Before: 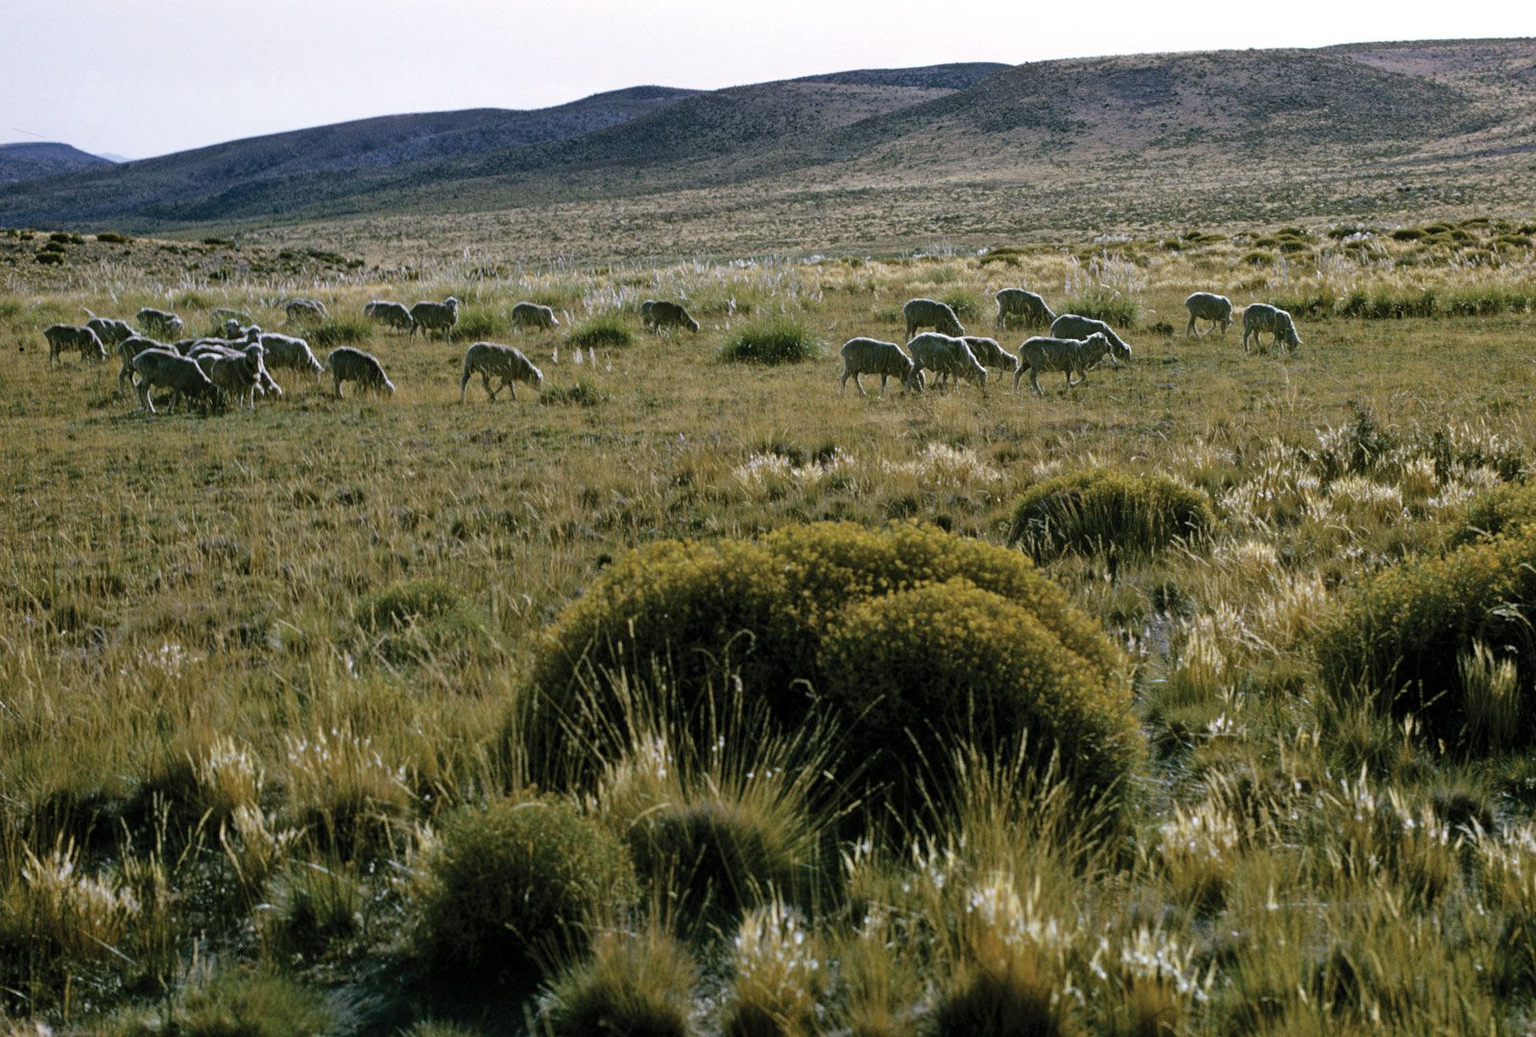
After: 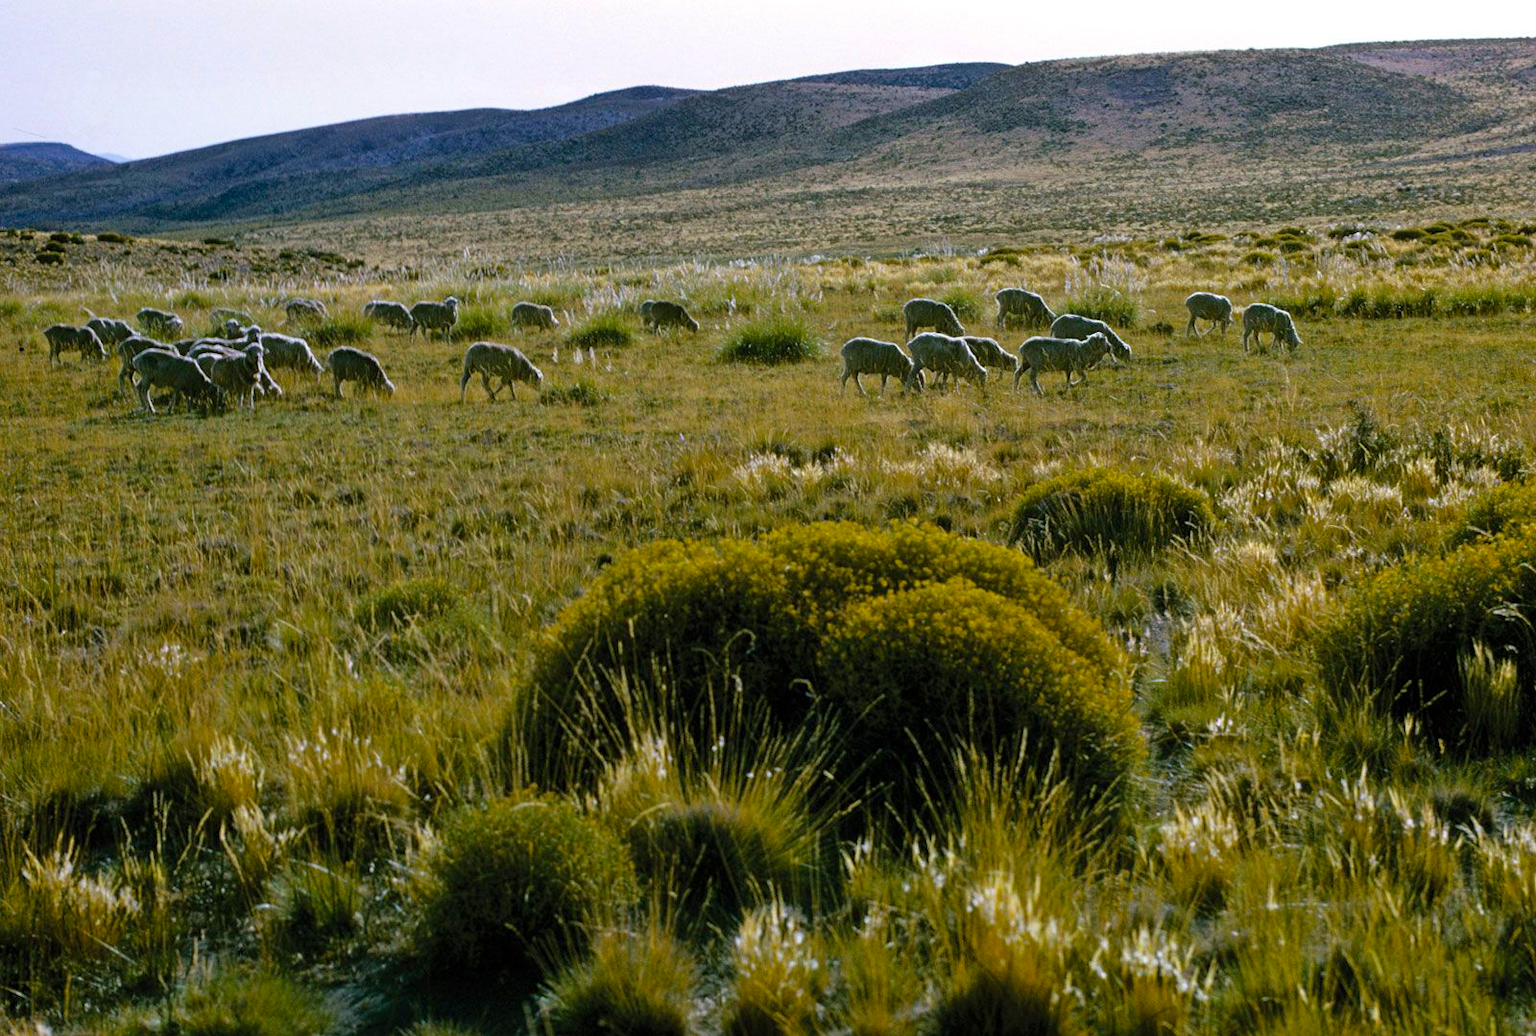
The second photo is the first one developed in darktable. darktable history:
color balance rgb: perceptual saturation grading › global saturation 30%, global vibrance 30%
tone equalizer: on, module defaults
